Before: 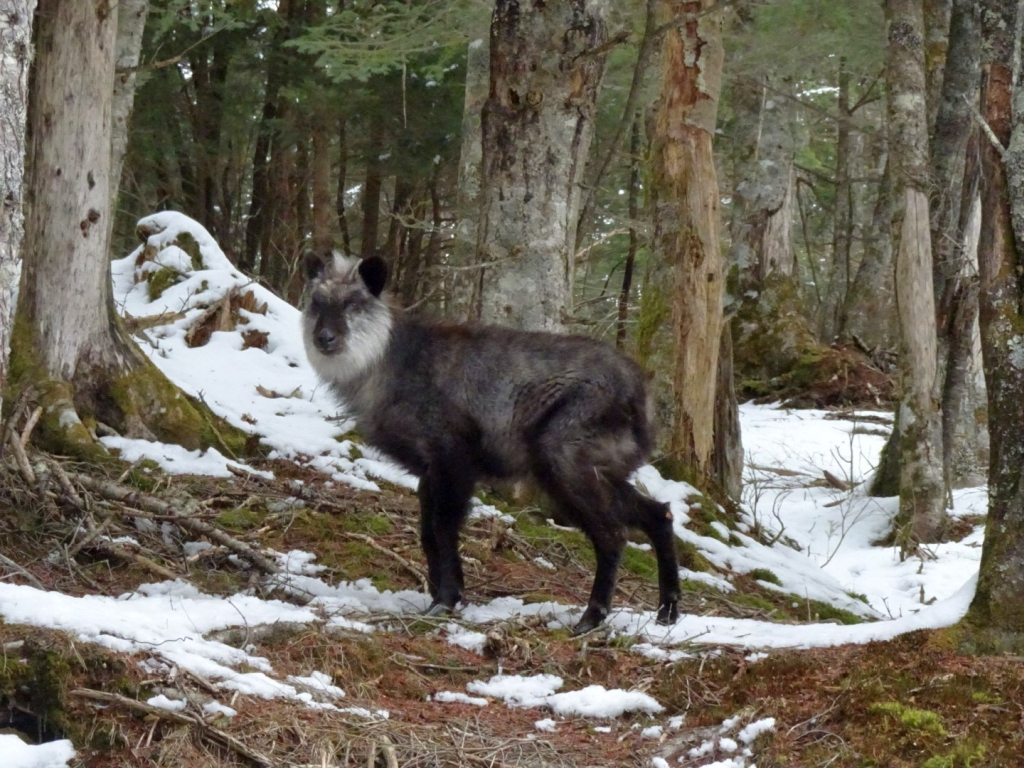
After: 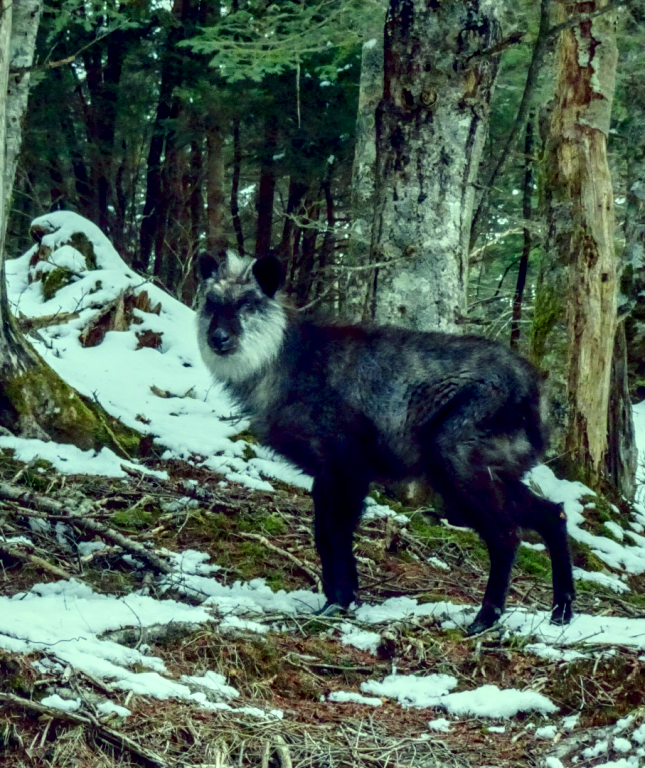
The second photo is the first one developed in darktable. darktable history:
local contrast: highlights 22%, detail 150%
color balance rgb: global offset › chroma 0.276%, global offset › hue 319.39°, perceptual saturation grading › global saturation -0.07%, global vibrance 10.001%
contrast brightness saturation: contrast 0.202, brightness -0.101, saturation 0.102
levels: levels [0, 0.435, 0.917]
crop: left 10.398%, right 26.573%
color correction: highlights a* -20.07, highlights b* 9.8, shadows a* -19.65, shadows b* -10.04
filmic rgb: black relative exposure -7.65 EV, white relative exposure 4.56 EV, hardness 3.61
